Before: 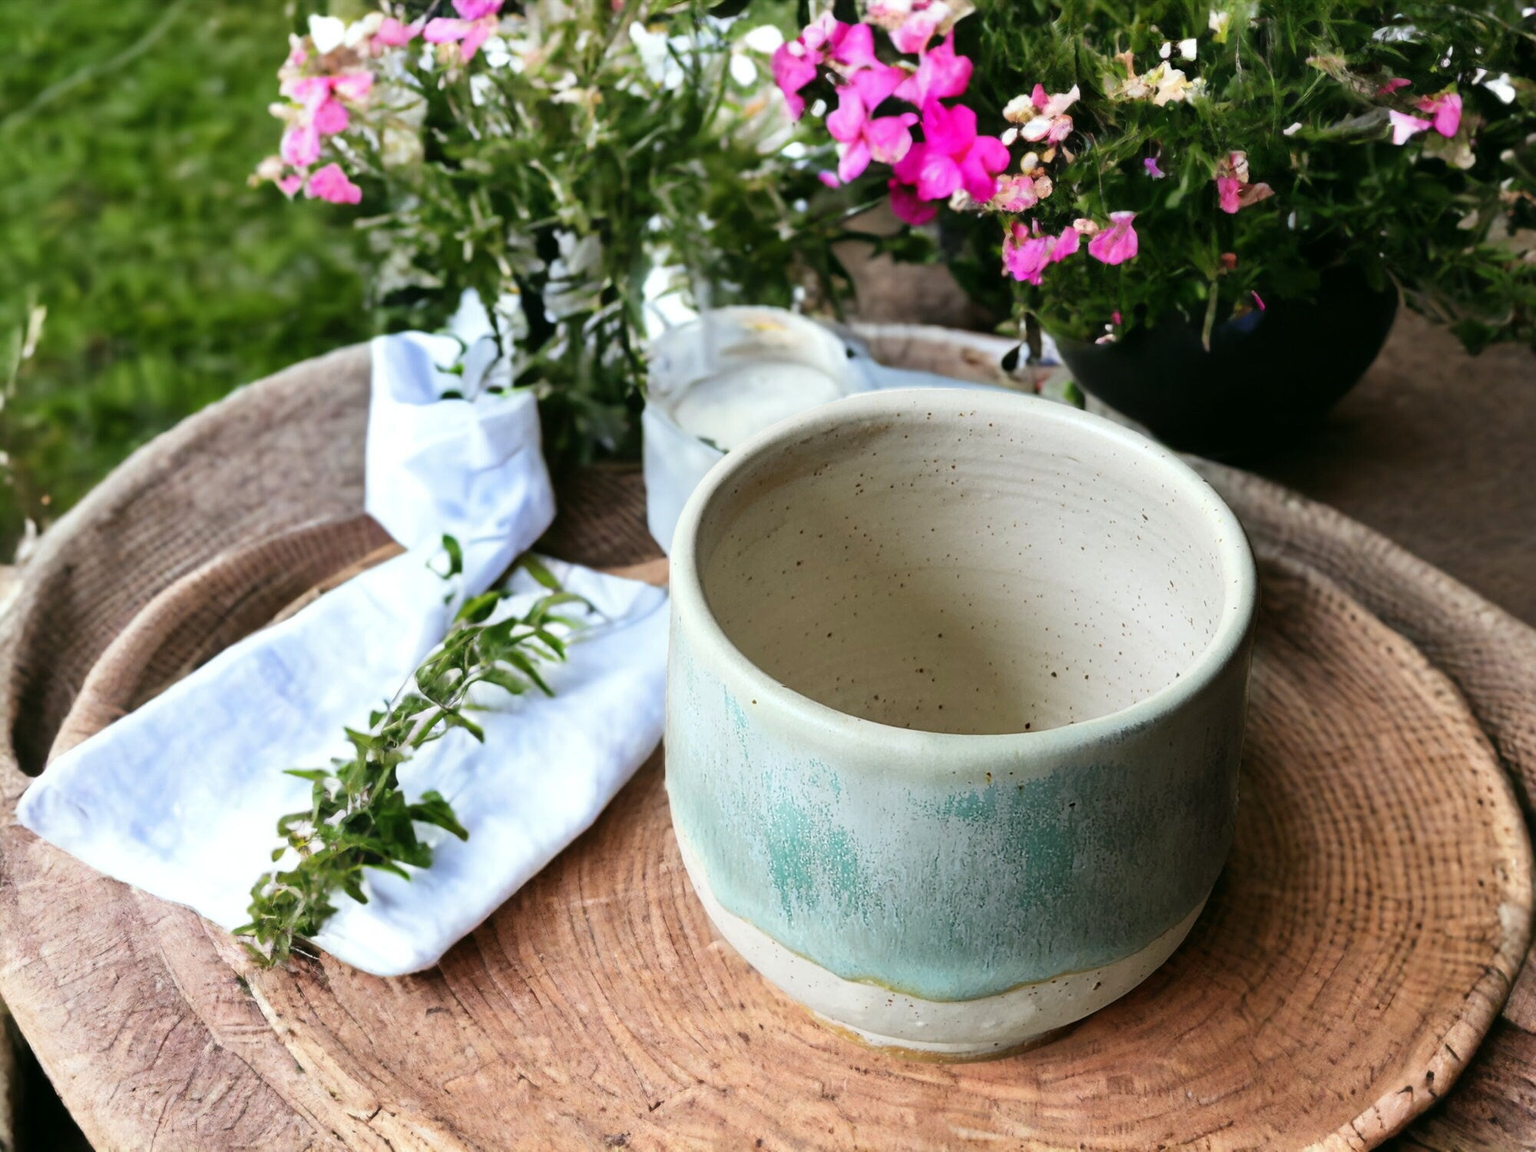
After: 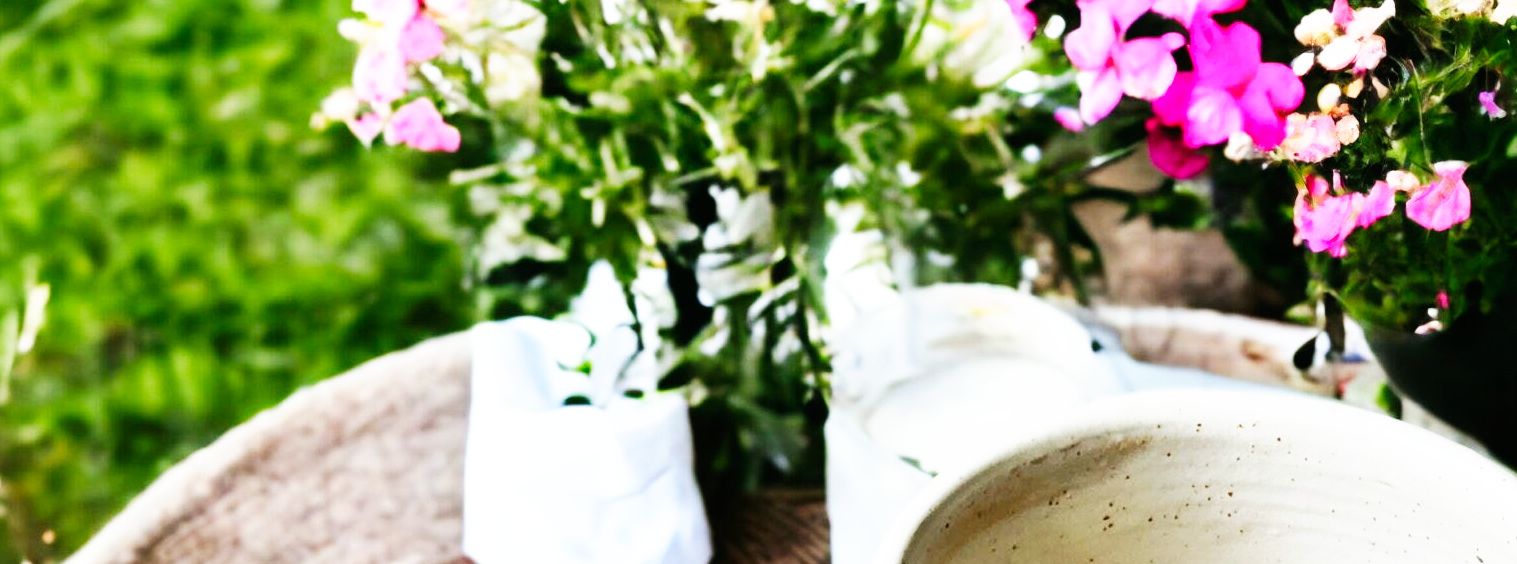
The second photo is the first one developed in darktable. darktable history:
base curve: curves: ch0 [(0, 0) (0.007, 0.004) (0.027, 0.03) (0.046, 0.07) (0.207, 0.54) (0.442, 0.872) (0.673, 0.972) (1, 1)], preserve colors none
crop: left 0.558%, top 7.645%, right 23.549%, bottom 54.731%
